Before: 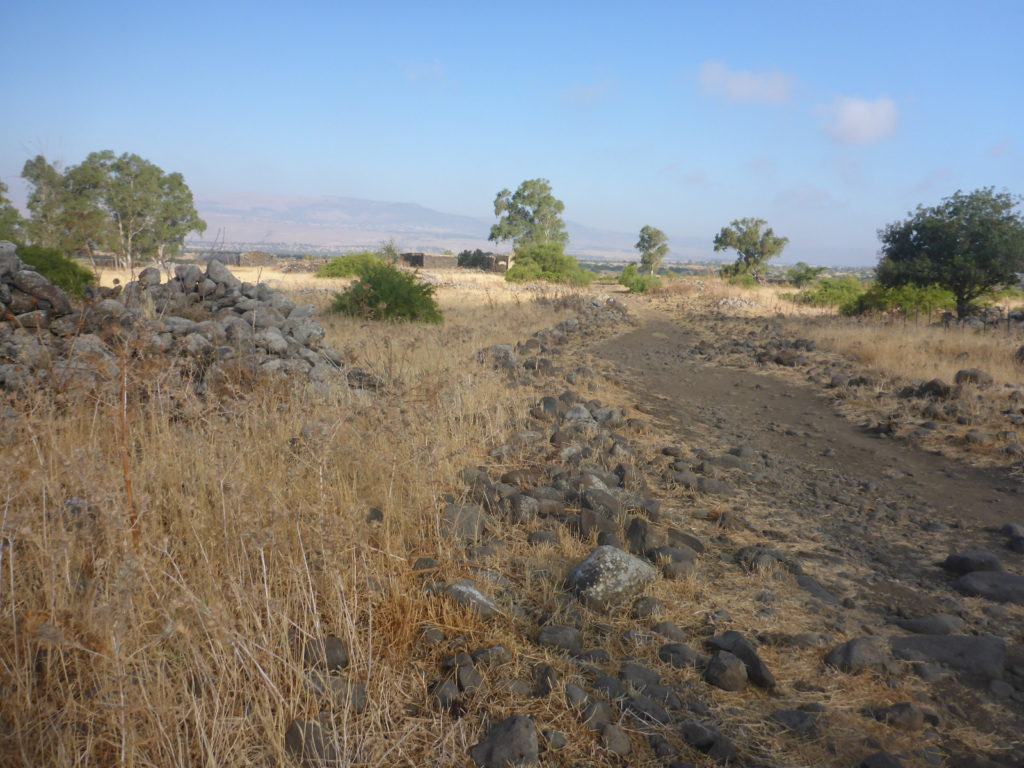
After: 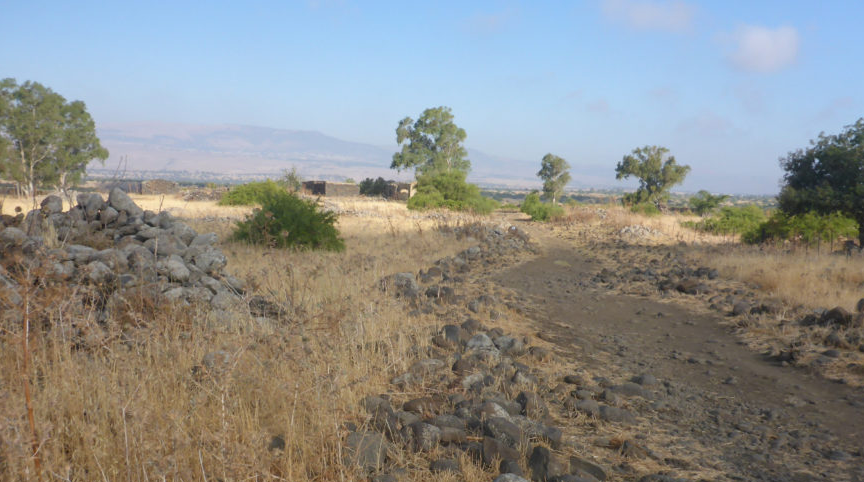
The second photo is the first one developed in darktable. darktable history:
crop and rotate: left 9.626%, top 9.425%, right 5.918%, bottom 27.772%
